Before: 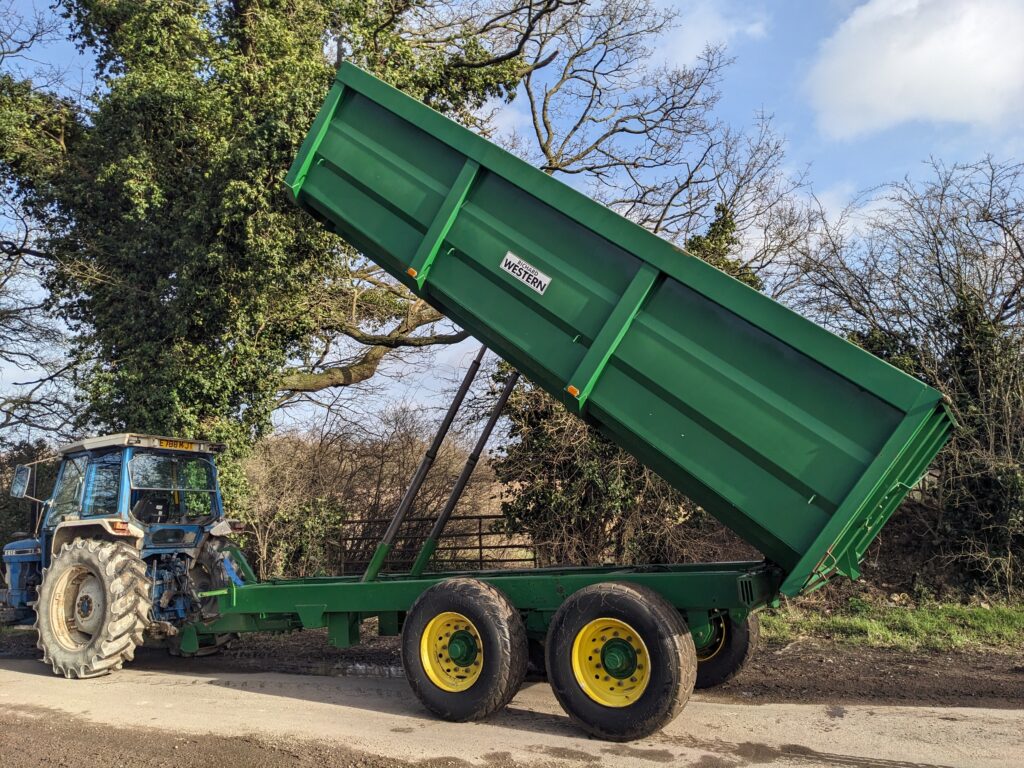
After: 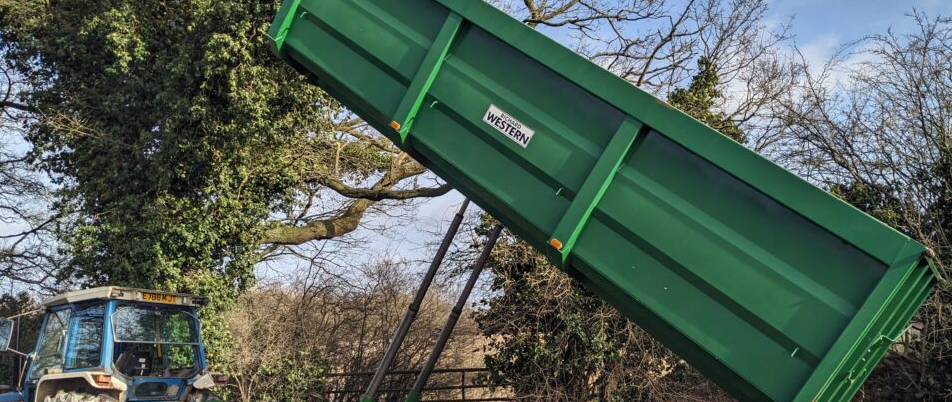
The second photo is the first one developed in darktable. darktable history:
crop: left 1.744%, top 19.225%, right 5.069%, bottom 28.357%
shadows and highlights: shadows 19.13, highlights -83.41, soften with gaussian
